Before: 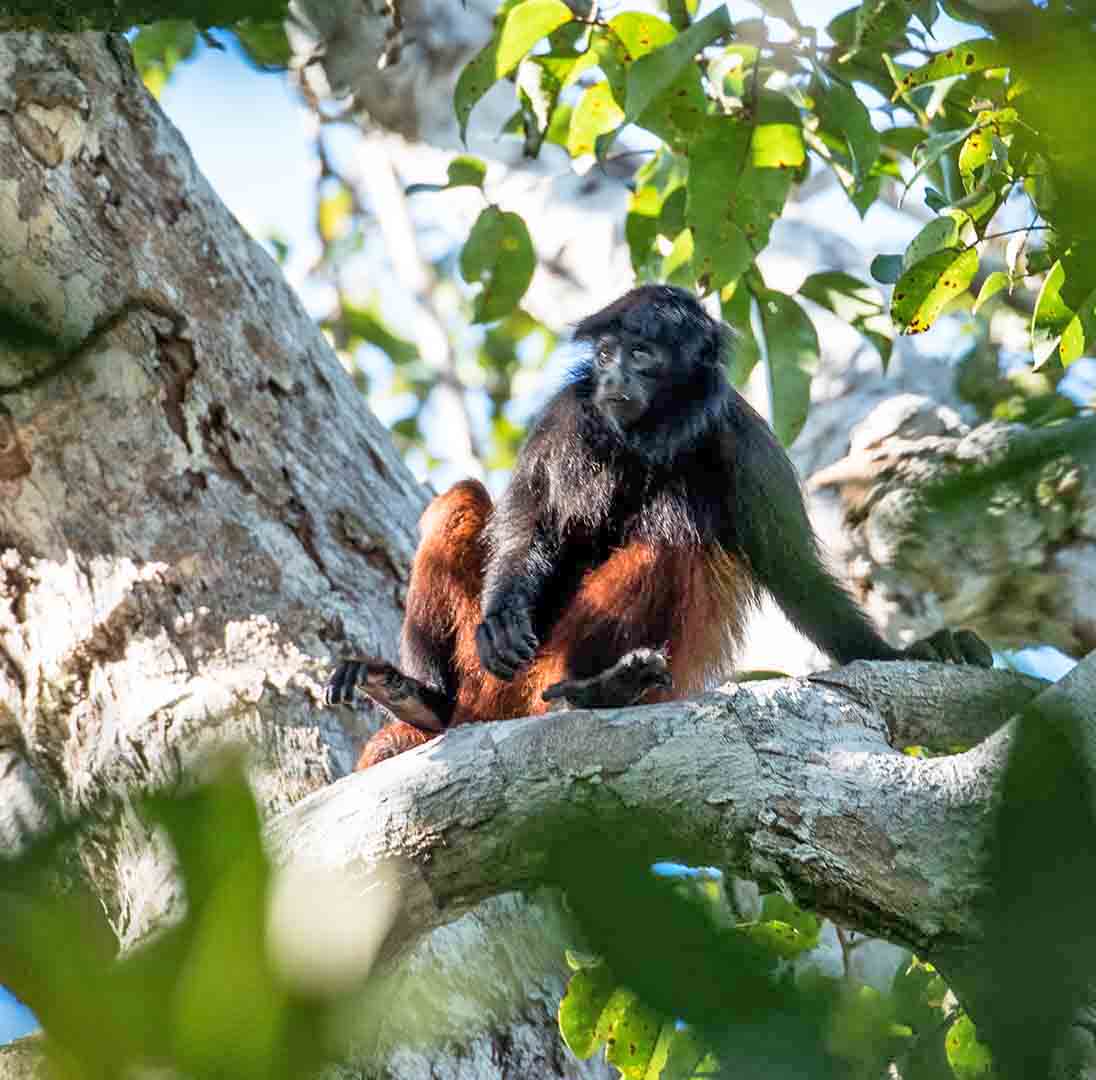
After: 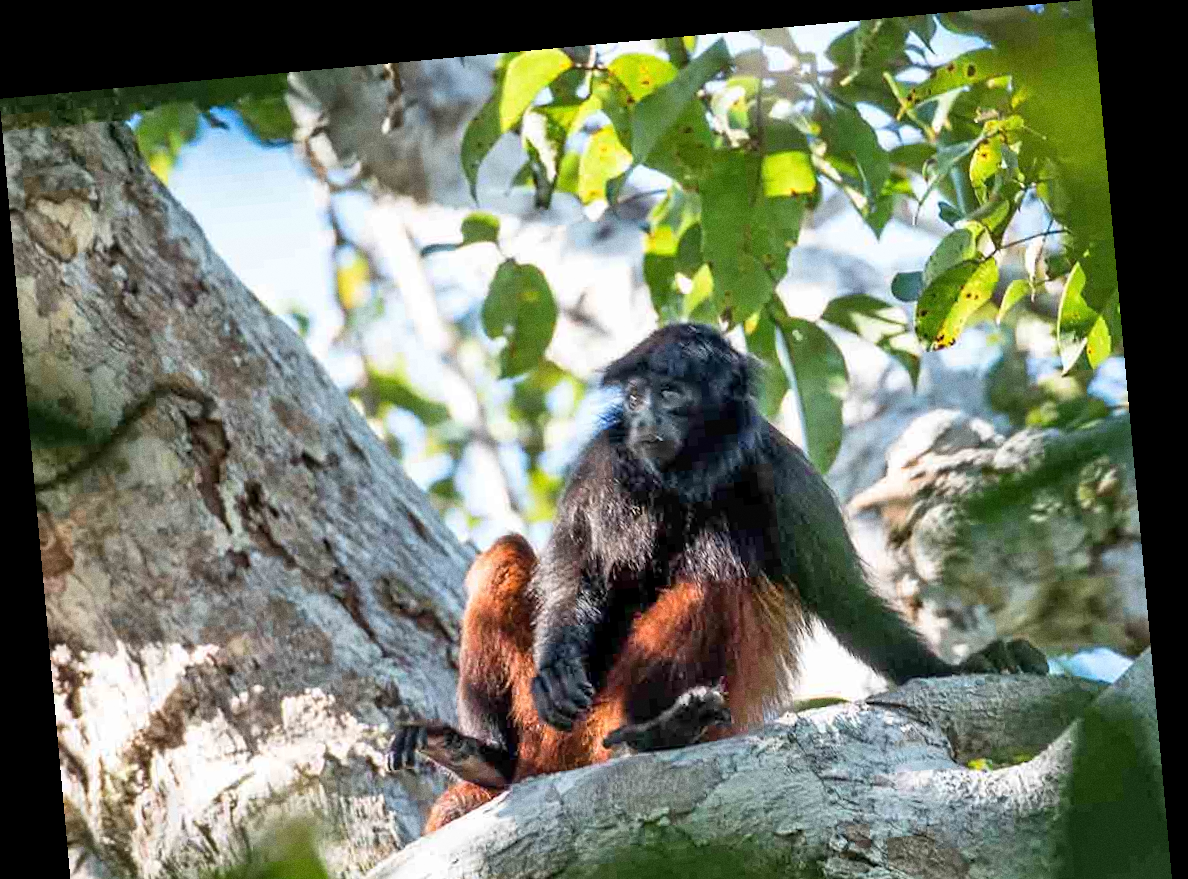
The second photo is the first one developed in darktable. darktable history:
crop: bottom 24.967%
rotate and perspective: rotation -5.2°, automatic cropping off
grain: coarseness 0.09 ISO
